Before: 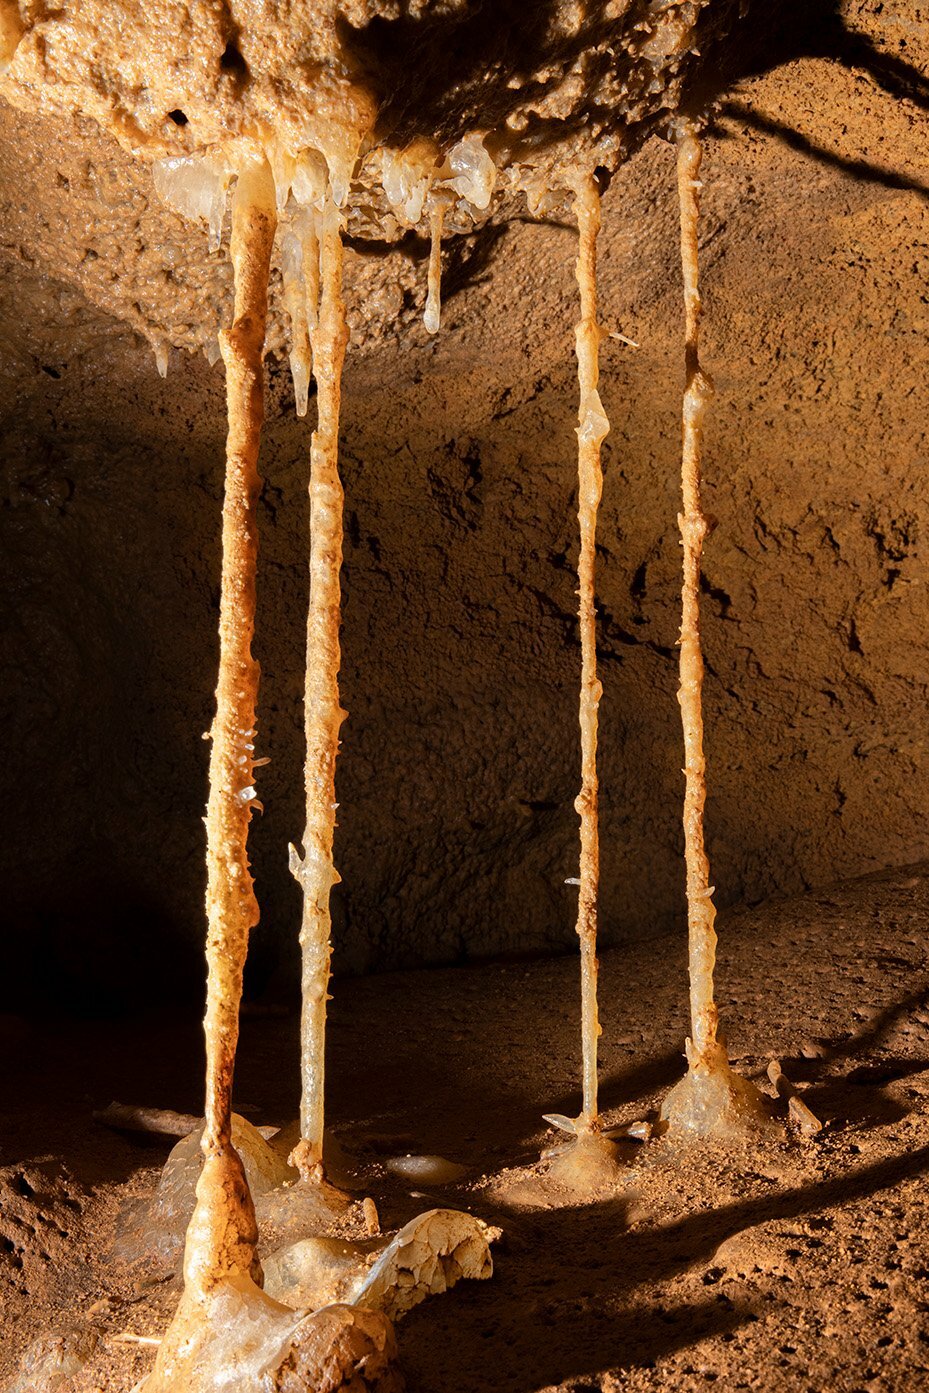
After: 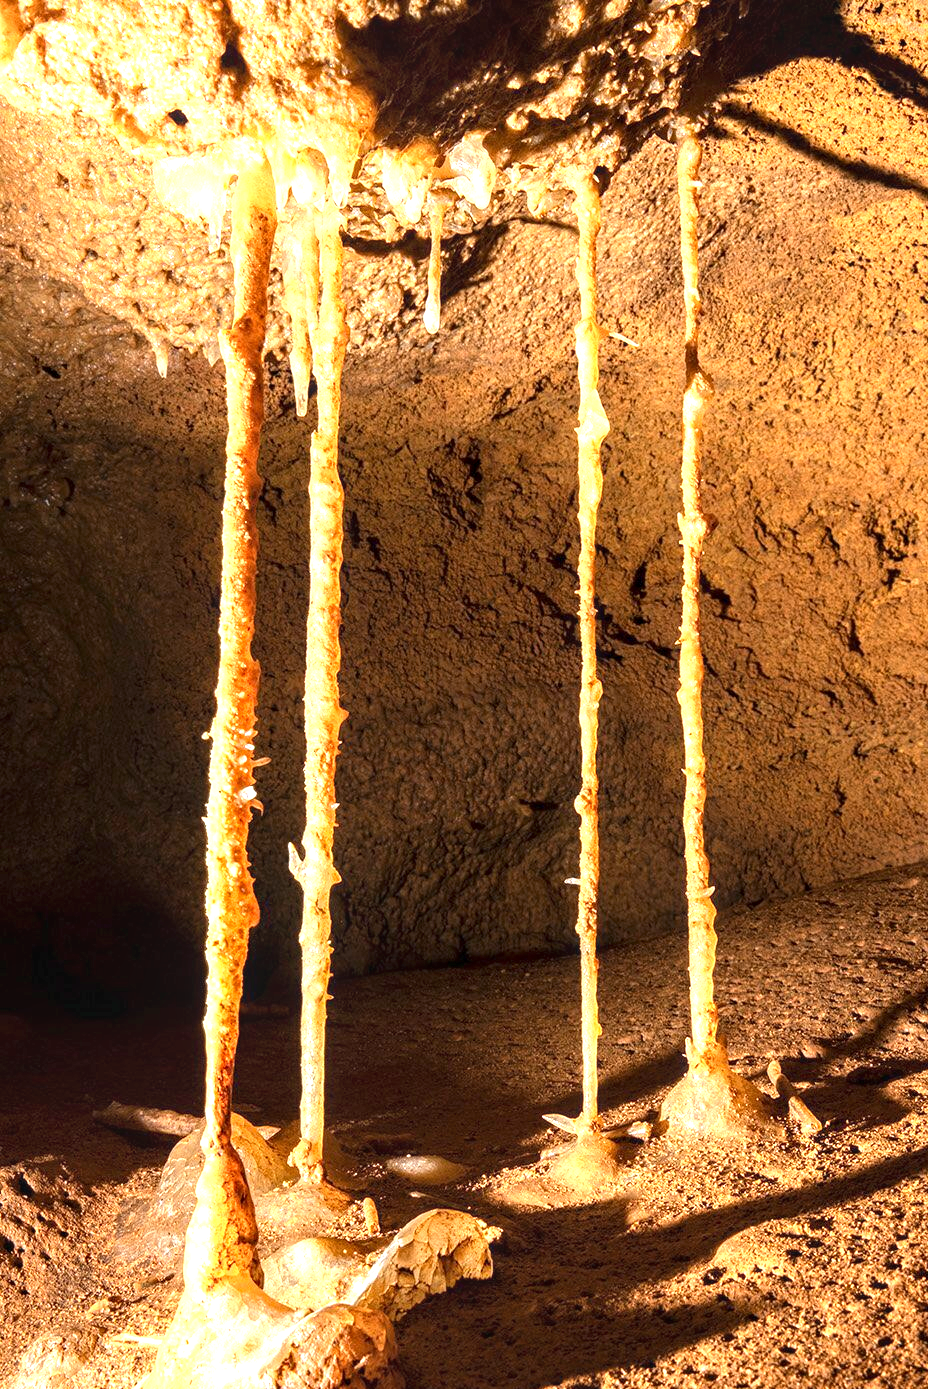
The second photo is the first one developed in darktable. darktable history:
contrast brightness saturation: contrast 0.08, saturation 0.02
white balance: red 1.009, blue 0.985
local contrast: on, module defaults
crop: top 0.05%, bottom 0.098%
exposure: black level correction 0, exposure 1.45 EV, compensate exposure bias true, compensate highlight preservation false
